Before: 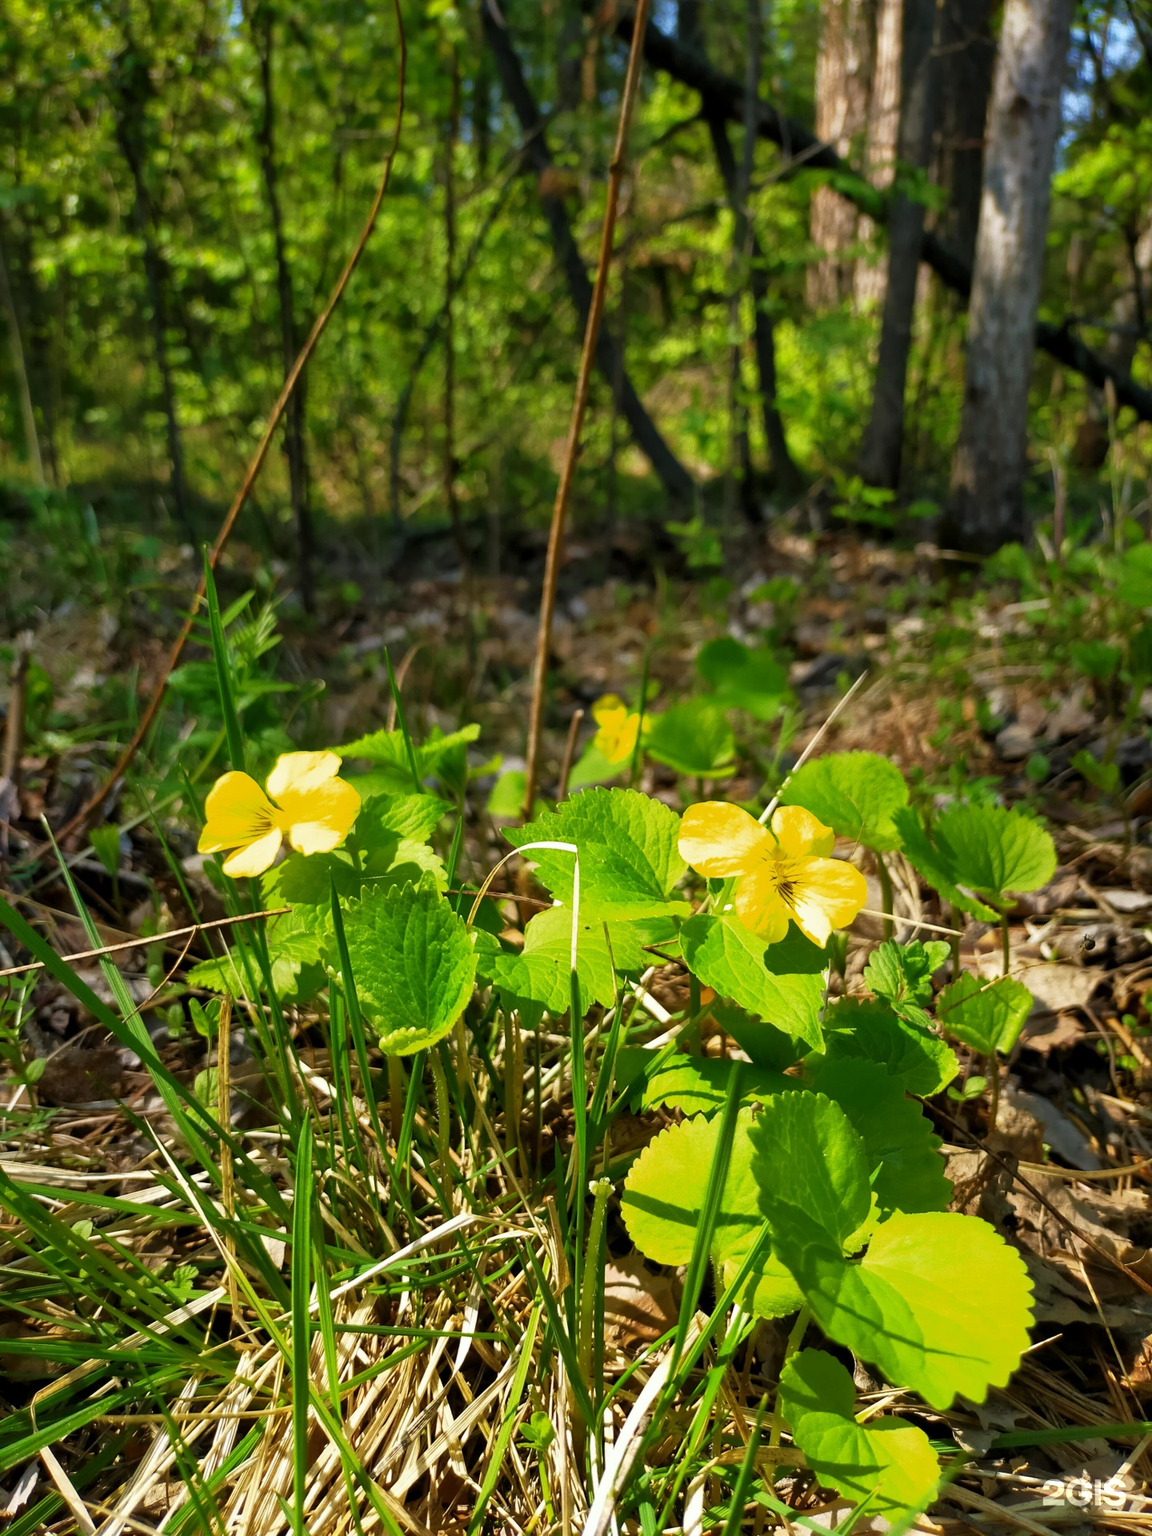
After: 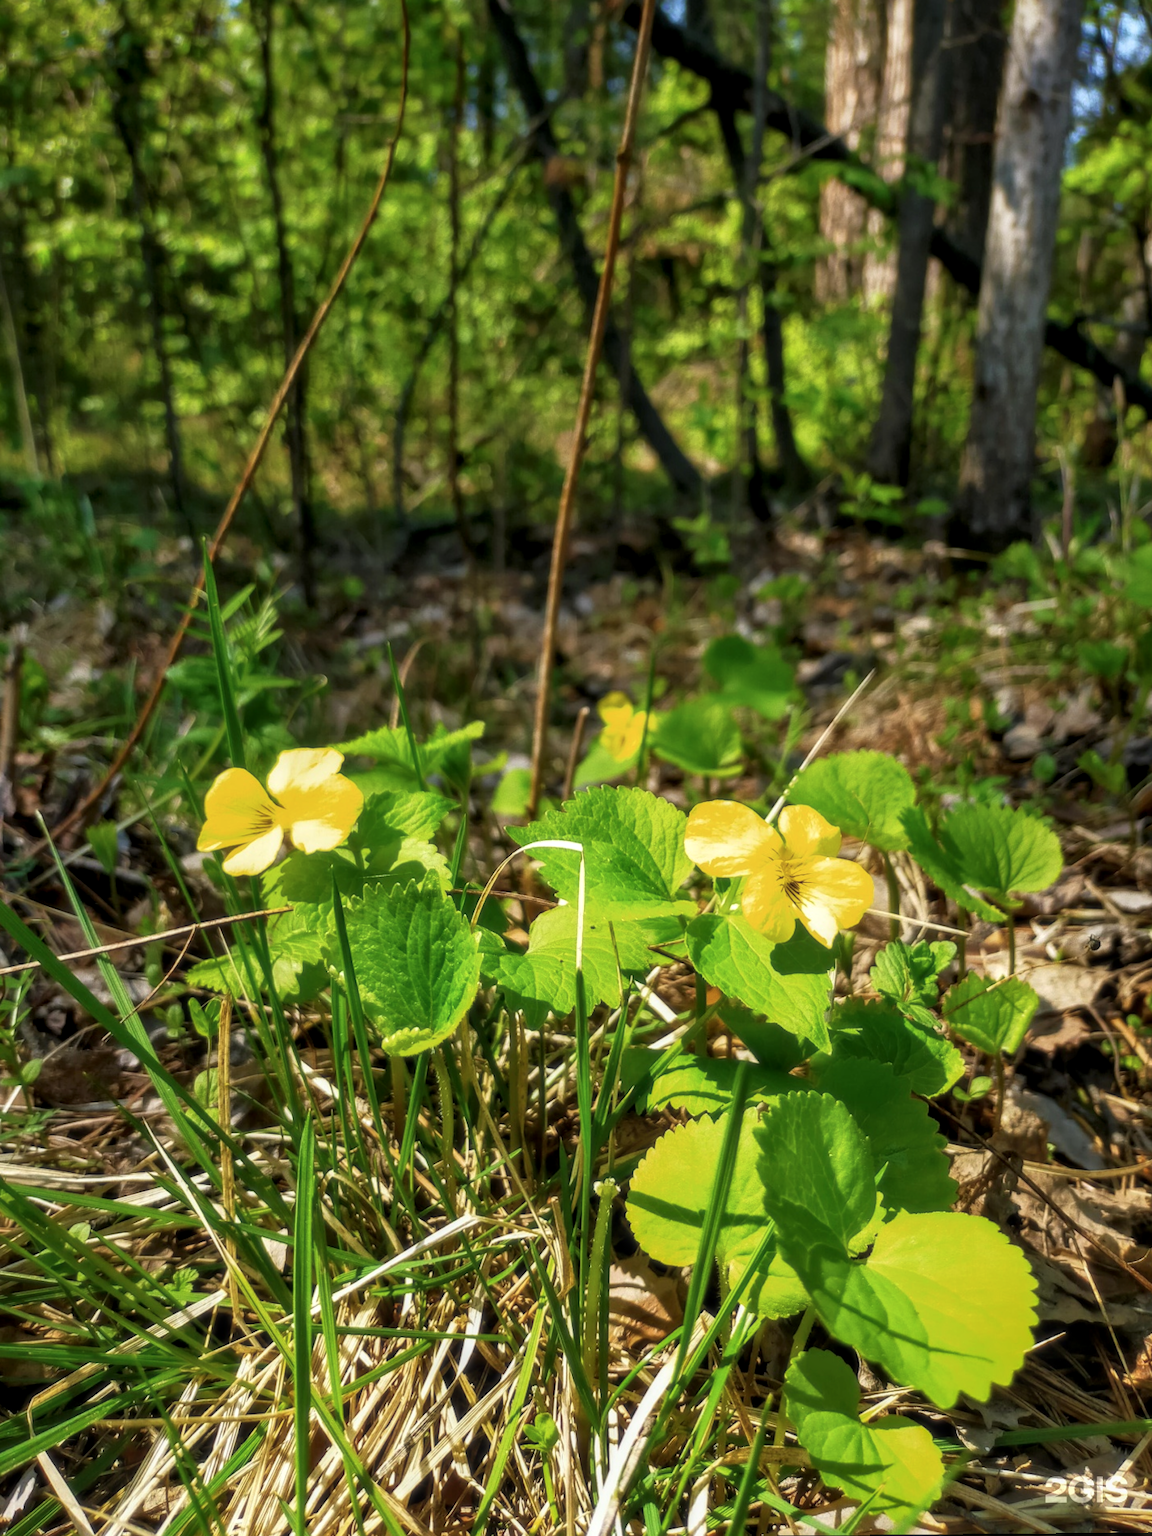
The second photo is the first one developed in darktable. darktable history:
soften: size 10%, saturation 50%, brightness 0.2 EV, mix 10%
local contrast: on, module defaults
rotate and perspective: rotation 0.174°, lens shift (vertical) 0.013, lens shift (horizontal) 0.019, shear 0.001, automatic cropping original format, crop left 0.007, crop right 0.991, crop top 0.016, crop bottom 0.997
